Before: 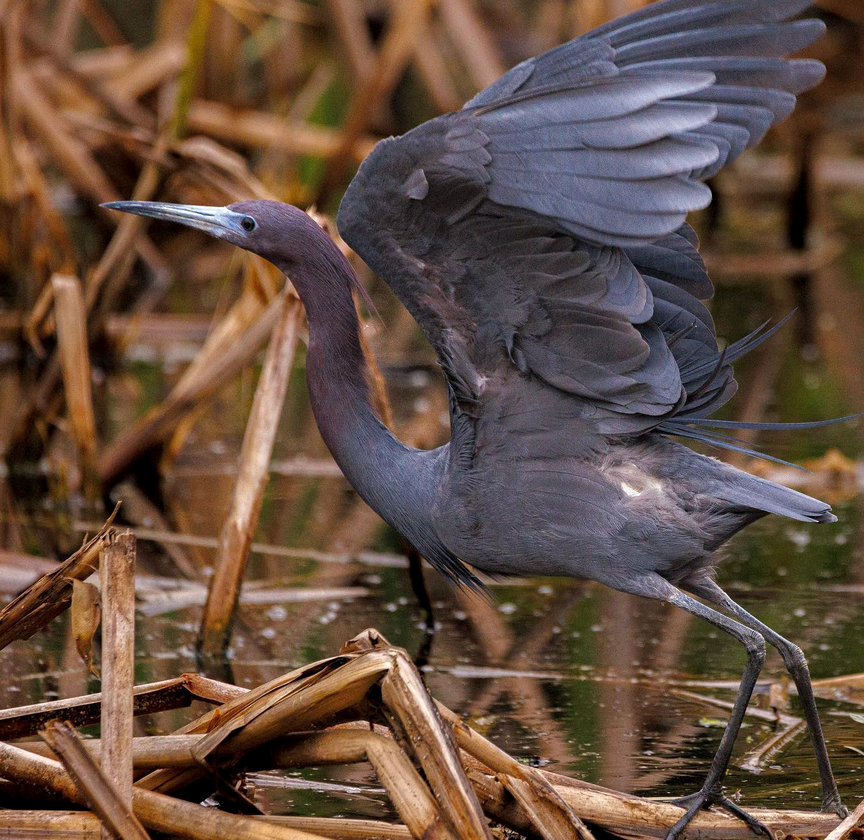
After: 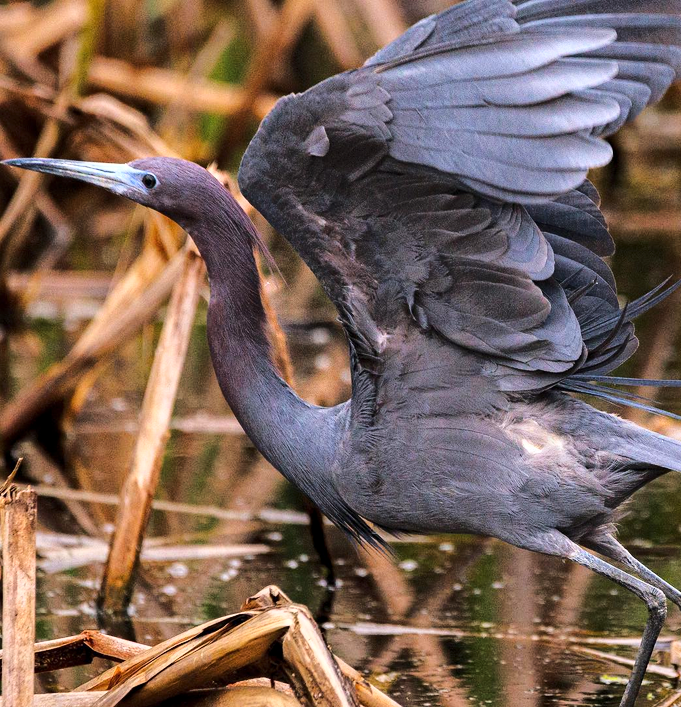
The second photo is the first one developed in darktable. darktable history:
base curve: curves: ch0 [(0, 0) (0.036, 0.037) (0.121, 0.228) (0.46, 0.76) (0.859, 0.983) (1, 1)]
crop: left 11.53%, top 5.234%, right 9.604%, bottom 10.492%
